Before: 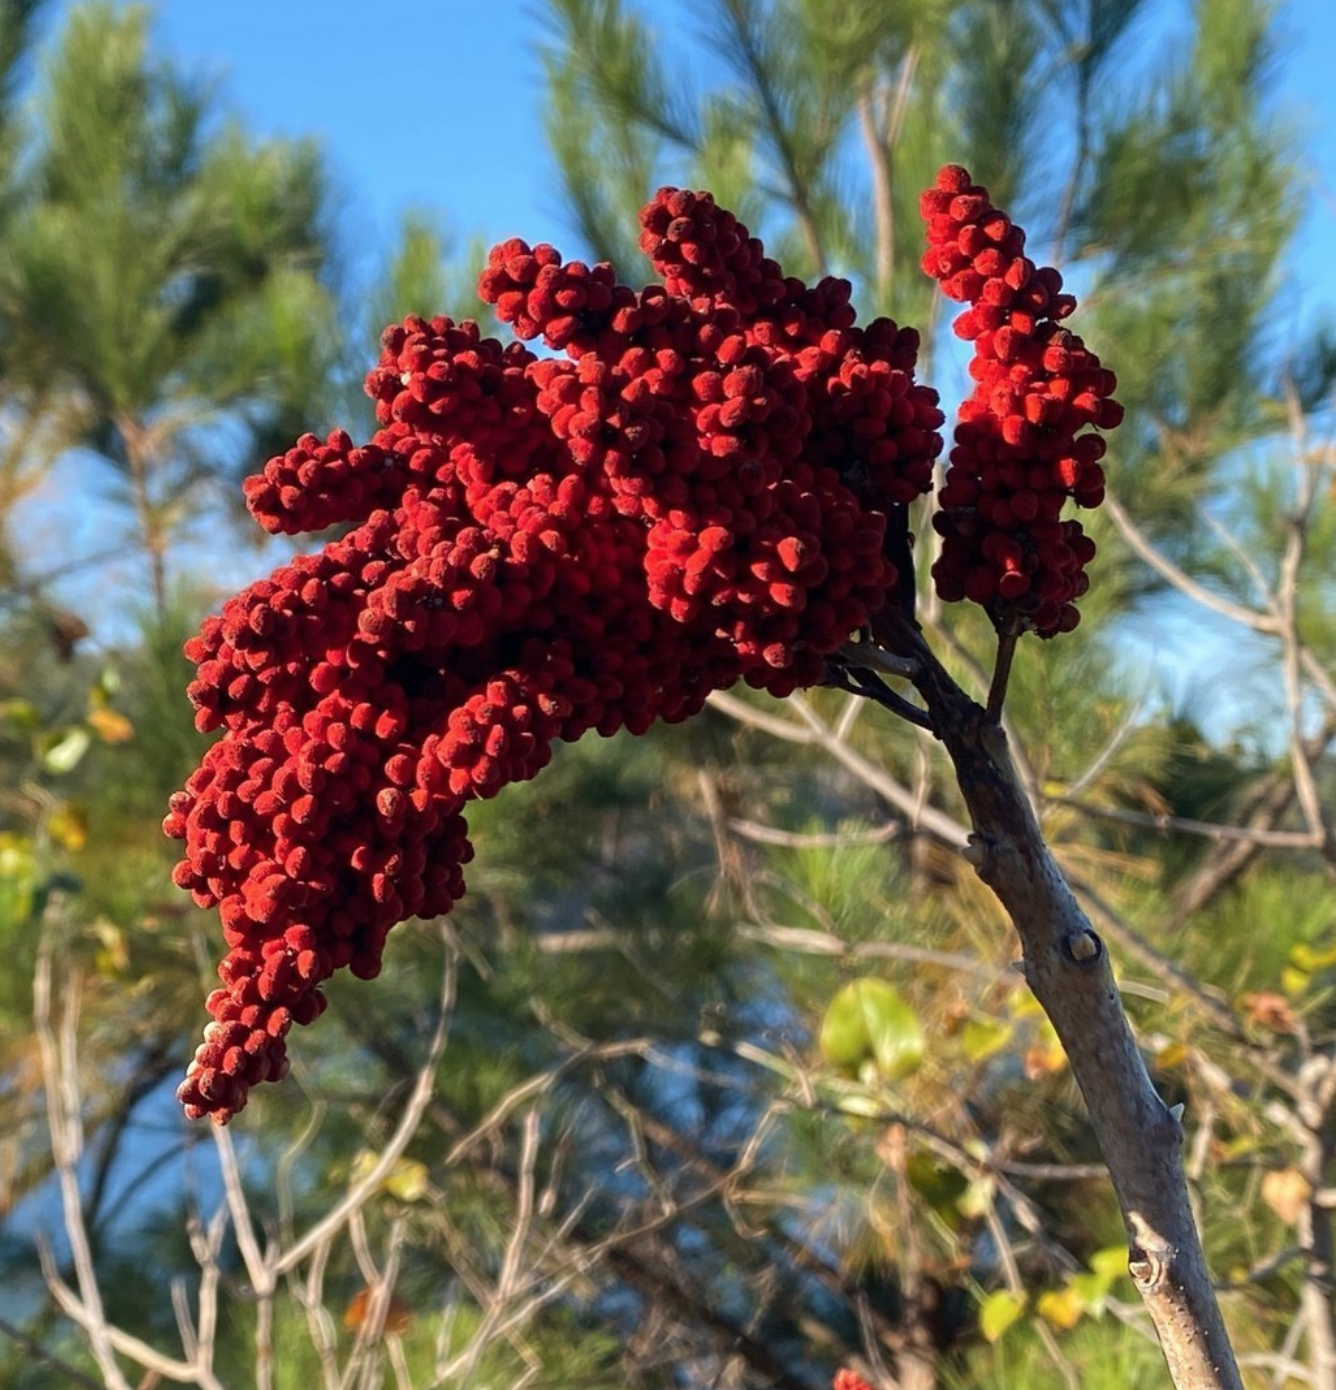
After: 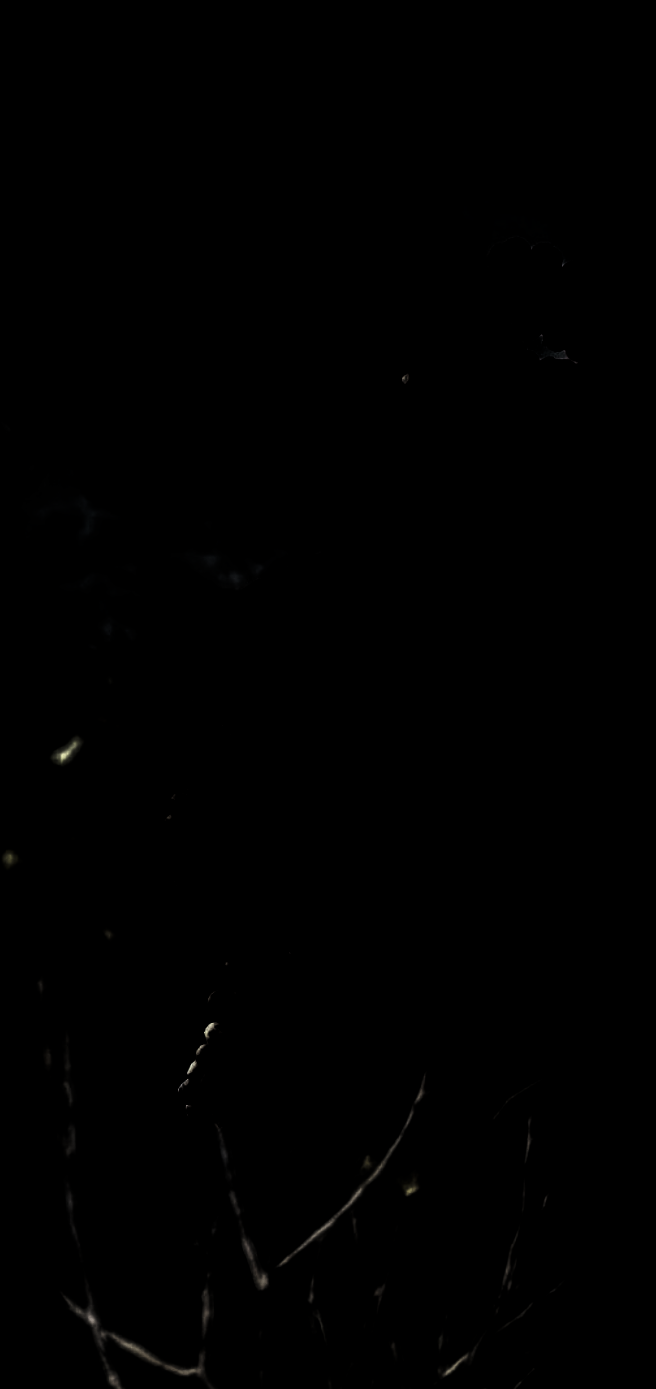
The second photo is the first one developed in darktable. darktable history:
crop and rotate: left 0%, top 0%, right 50.845%
levels: levels [0.721, 0.937, 0.997]
